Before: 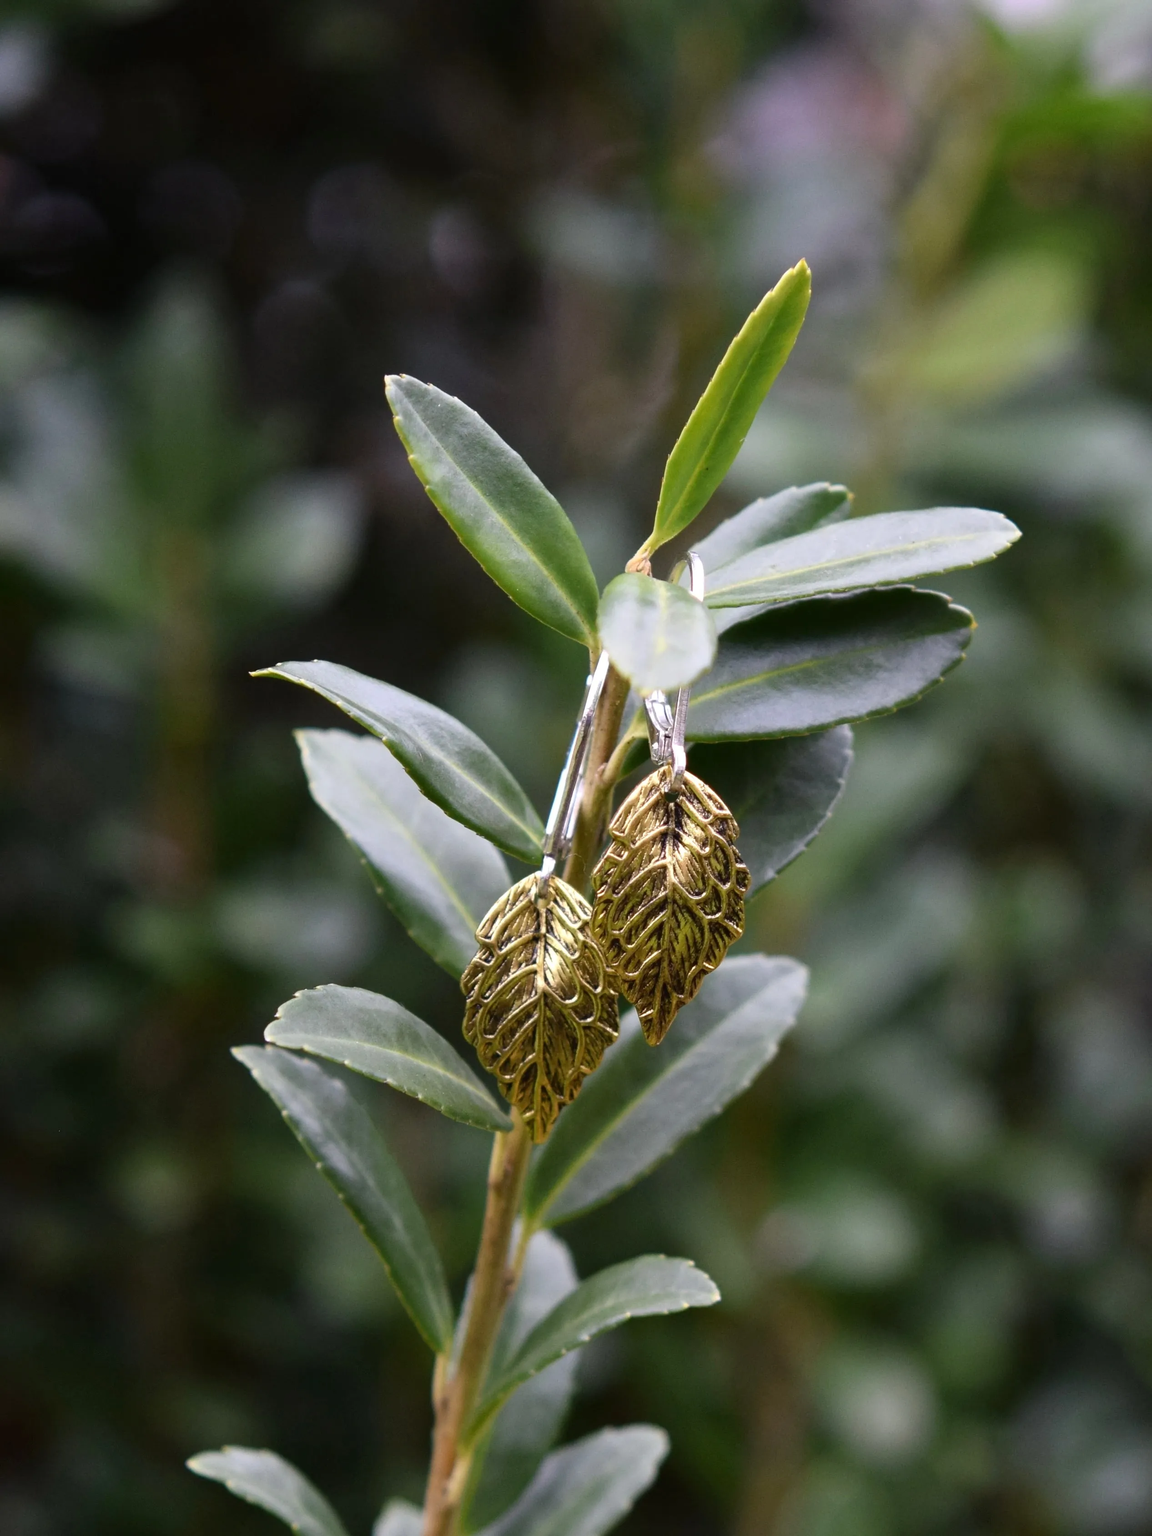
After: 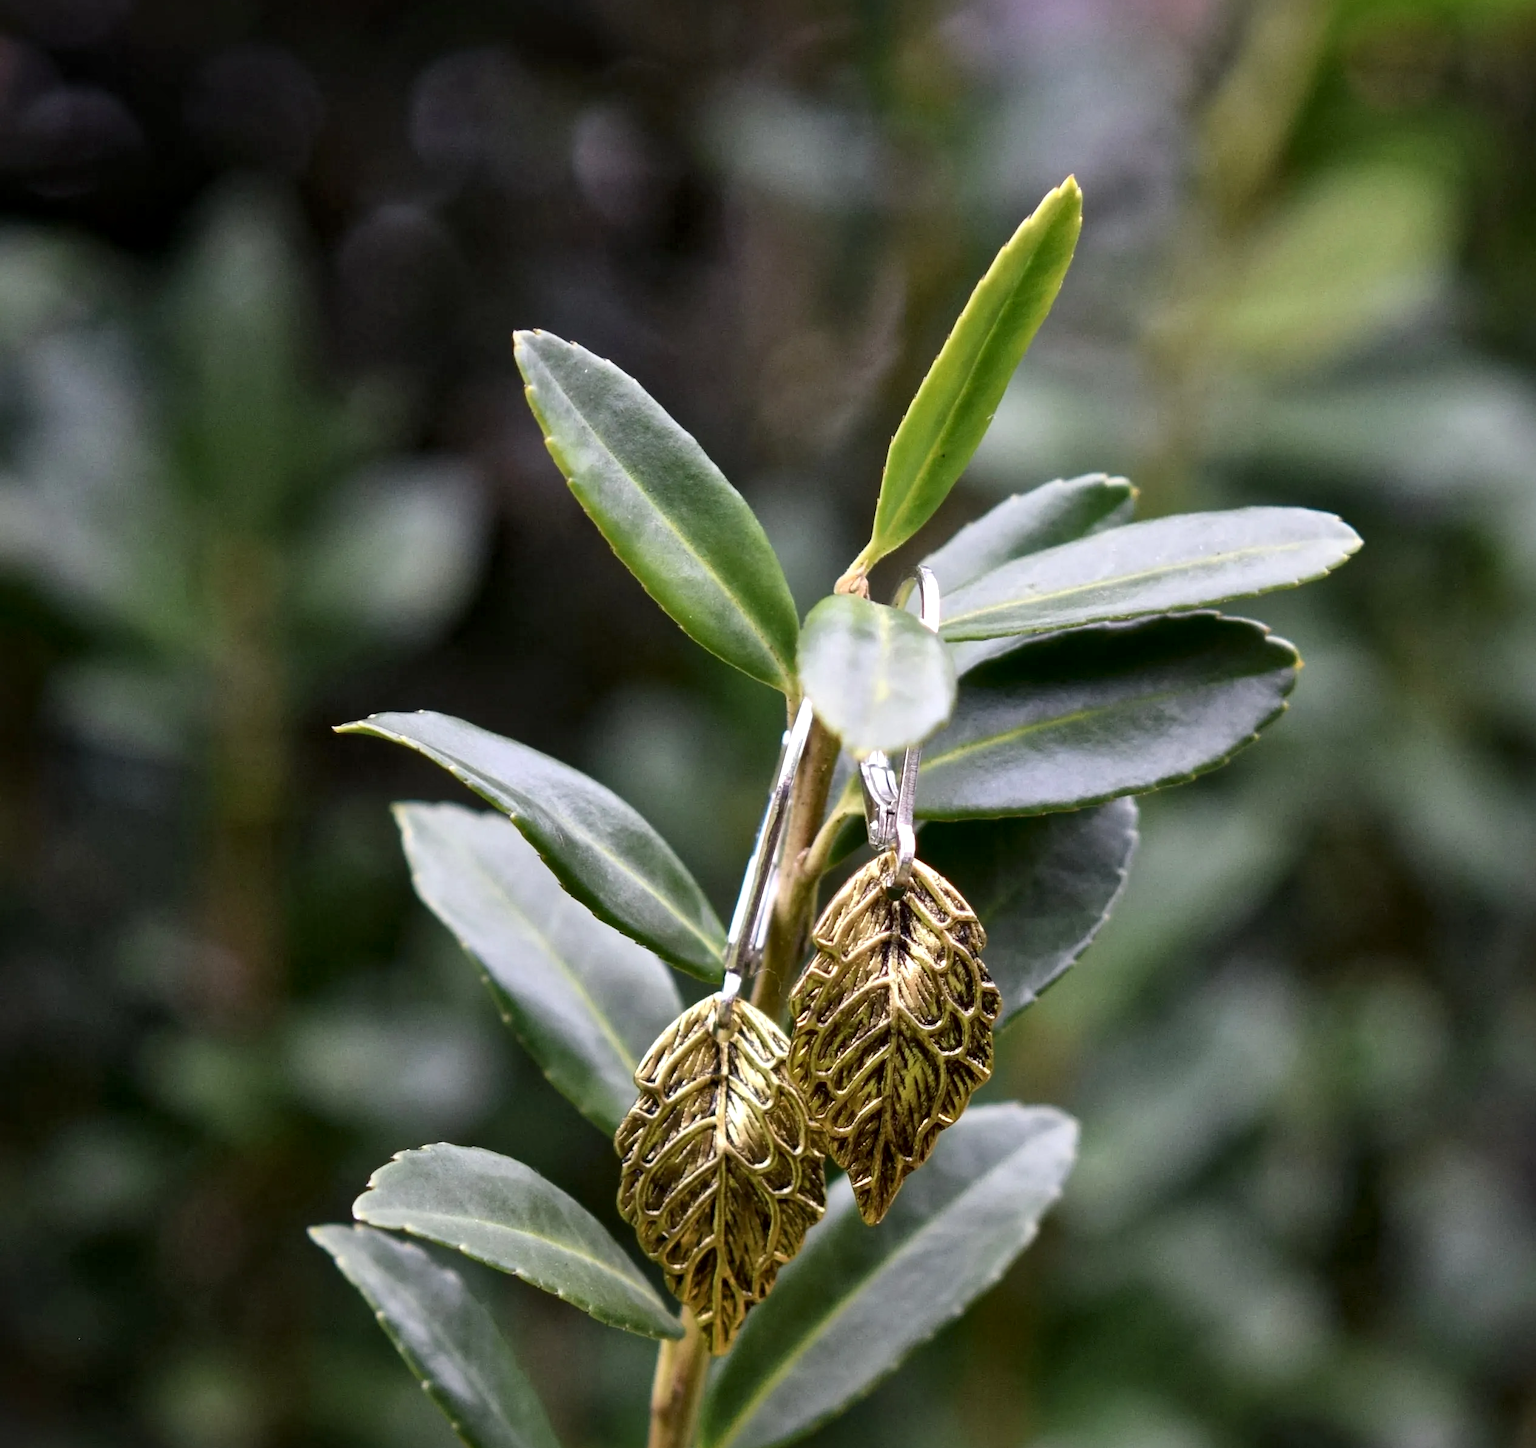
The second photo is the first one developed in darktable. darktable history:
crop and rotate: top 8.293%, bottom 20.996%
exposure: compensate highlight preservation false
local contrast: mode bilateral grid, contrast 25, coarseness 60, detail 151%, midtone range 0.2
